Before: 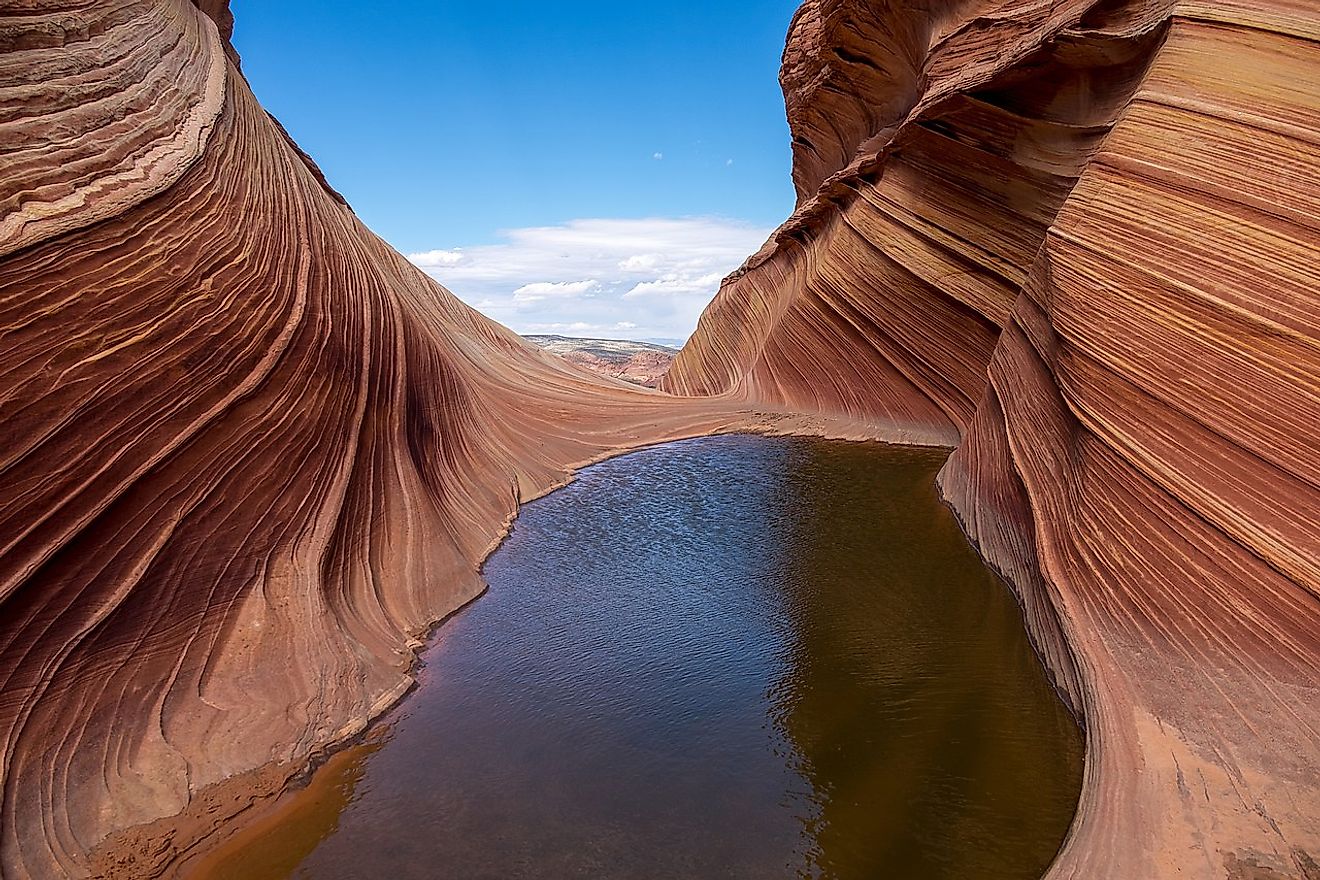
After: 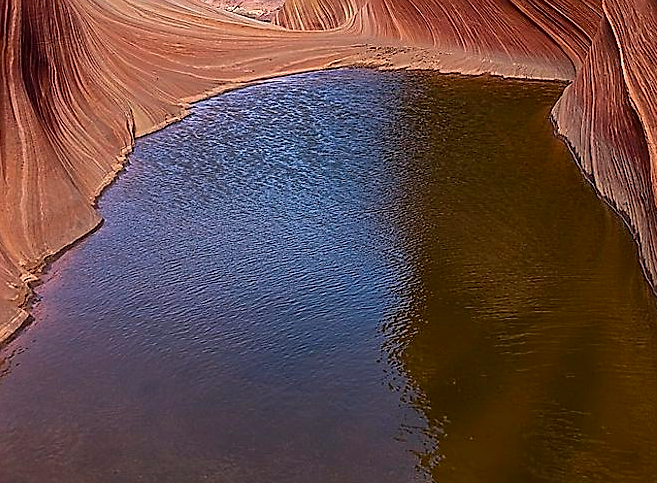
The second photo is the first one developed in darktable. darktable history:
crop: left 29.22%, top 41.603%, right 21.005%, bottom 3.462%
sharpen: on, module defaults
color correction: highlights a* 3.22, highlights b* 2.09, saturation 1.22
shadows and highlights: shadows 31.18, highlights 1.71, soften with gaussian
